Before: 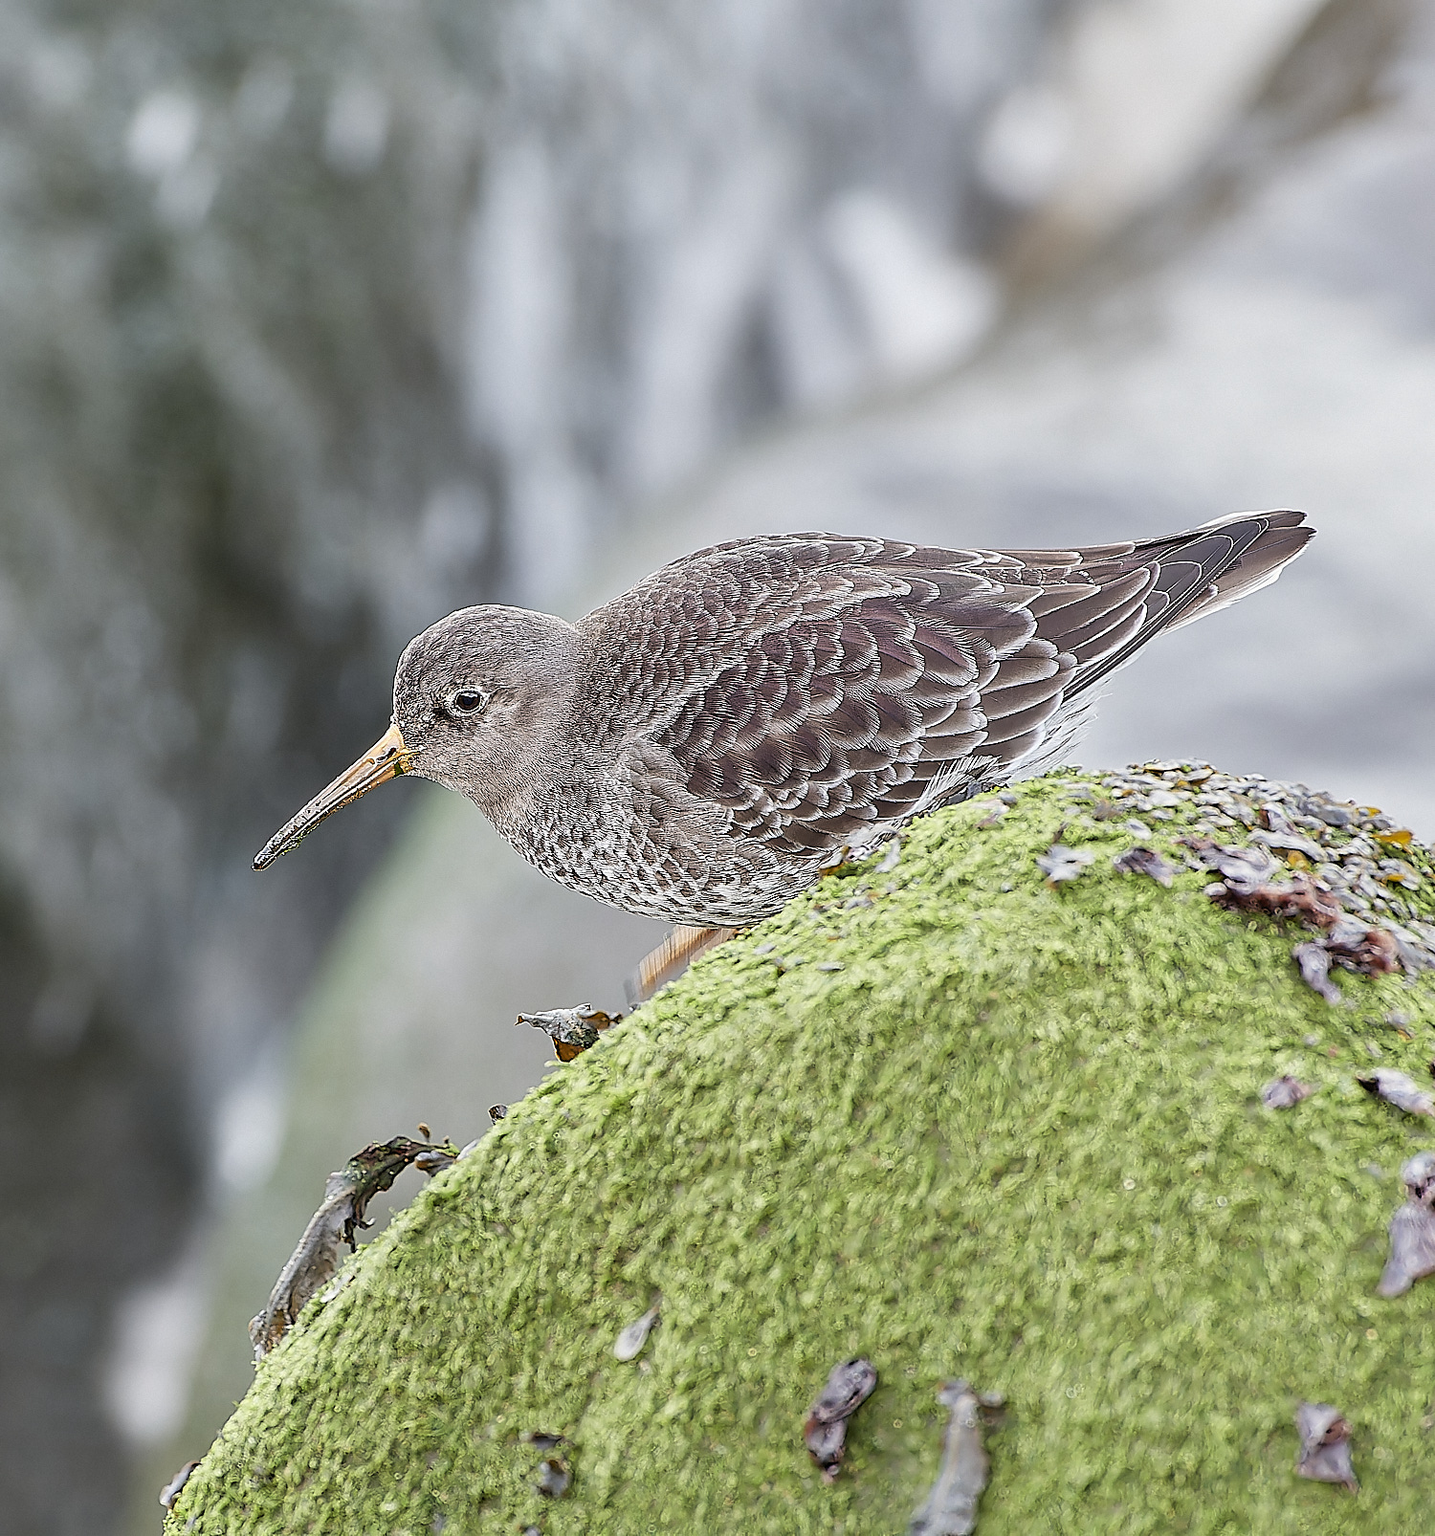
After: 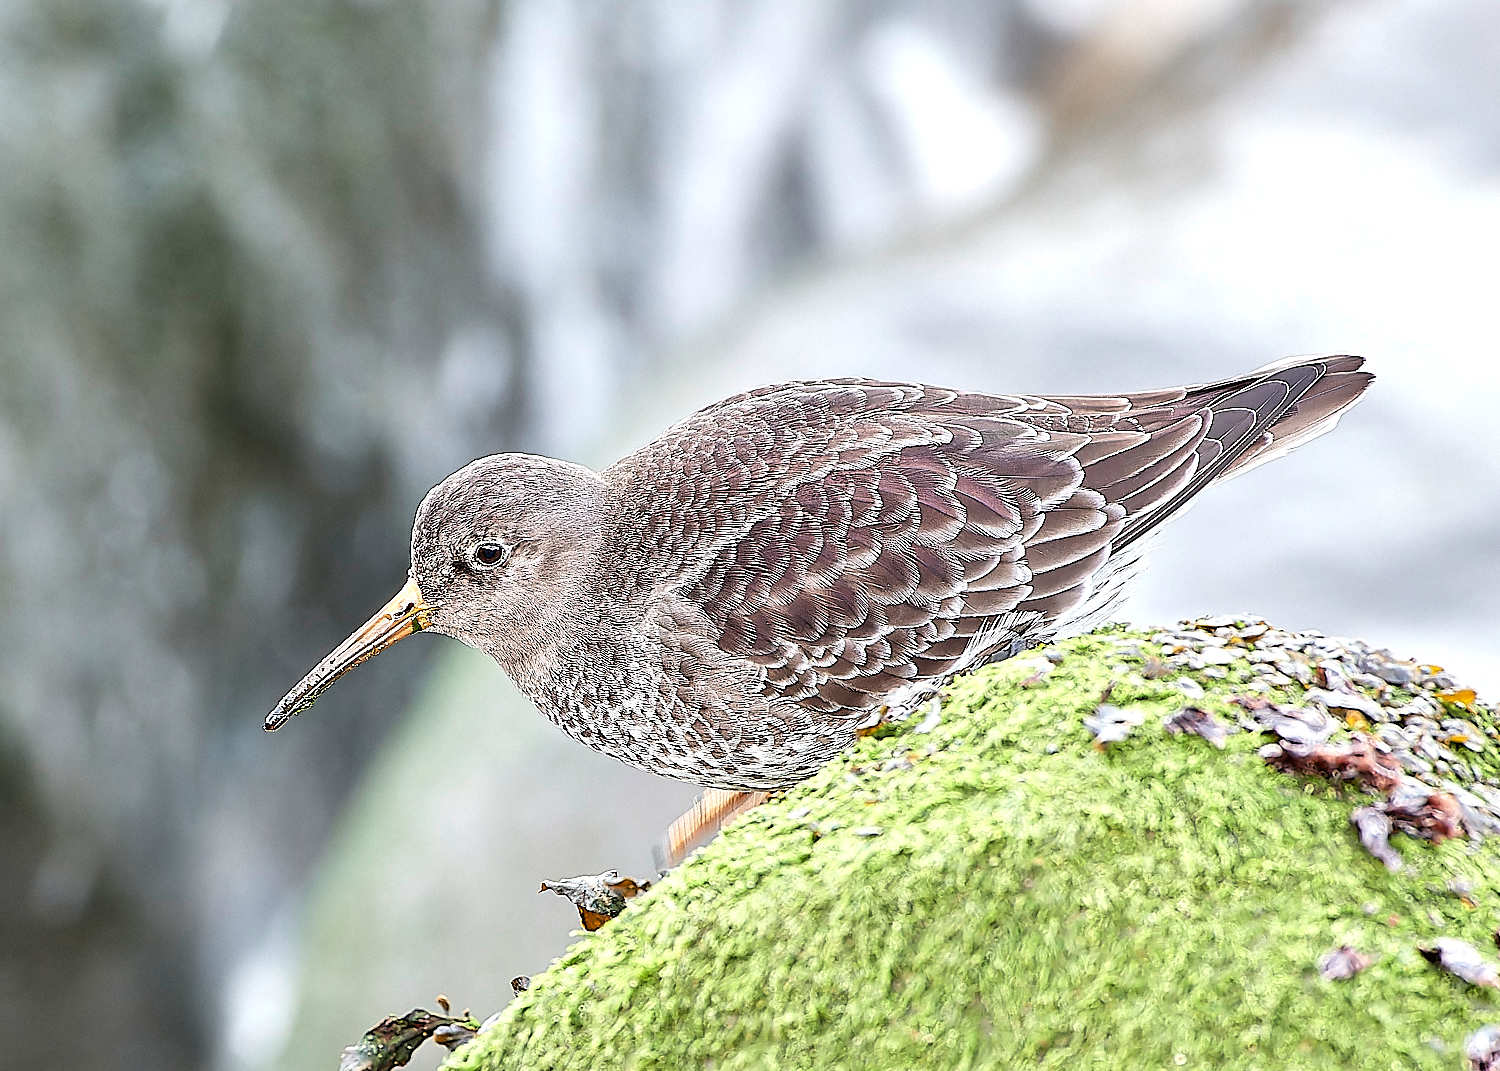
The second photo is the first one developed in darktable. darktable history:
crop: top 11.156%, bottom 22.114%
contrast brightness saturation: contrast 0.076, saturation 0.024
exposure: exposure 0.568 EV, compensate highlight preservation false
